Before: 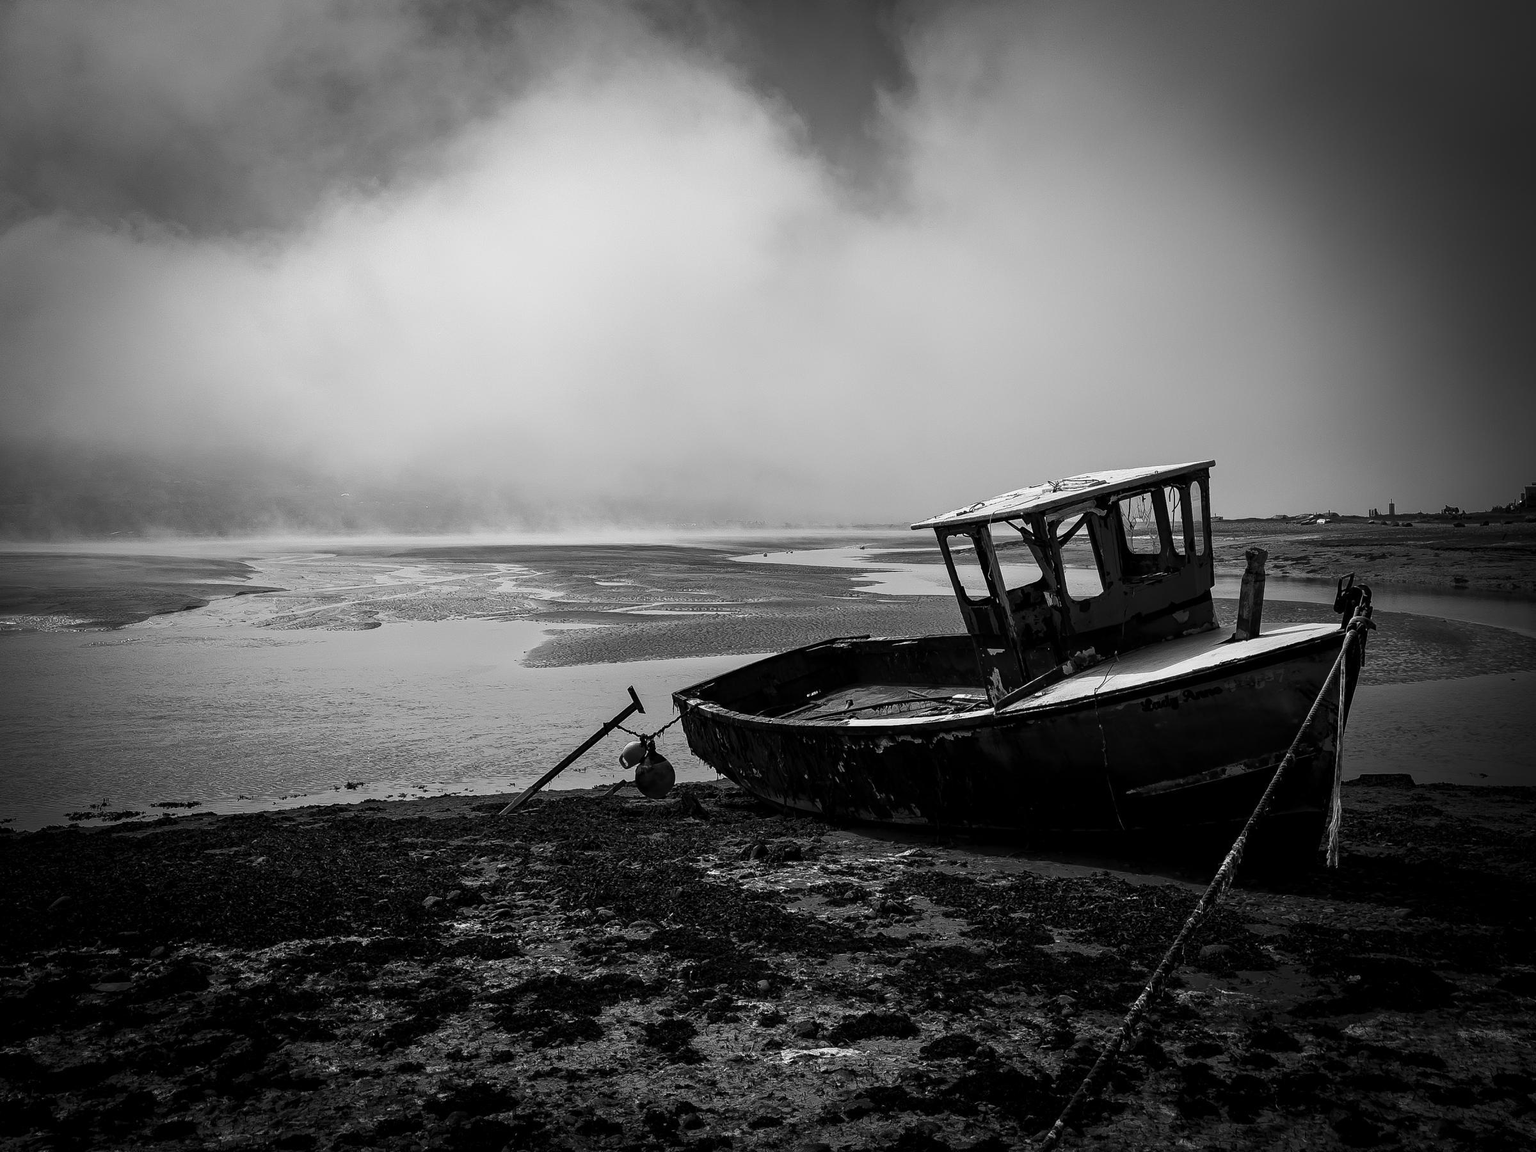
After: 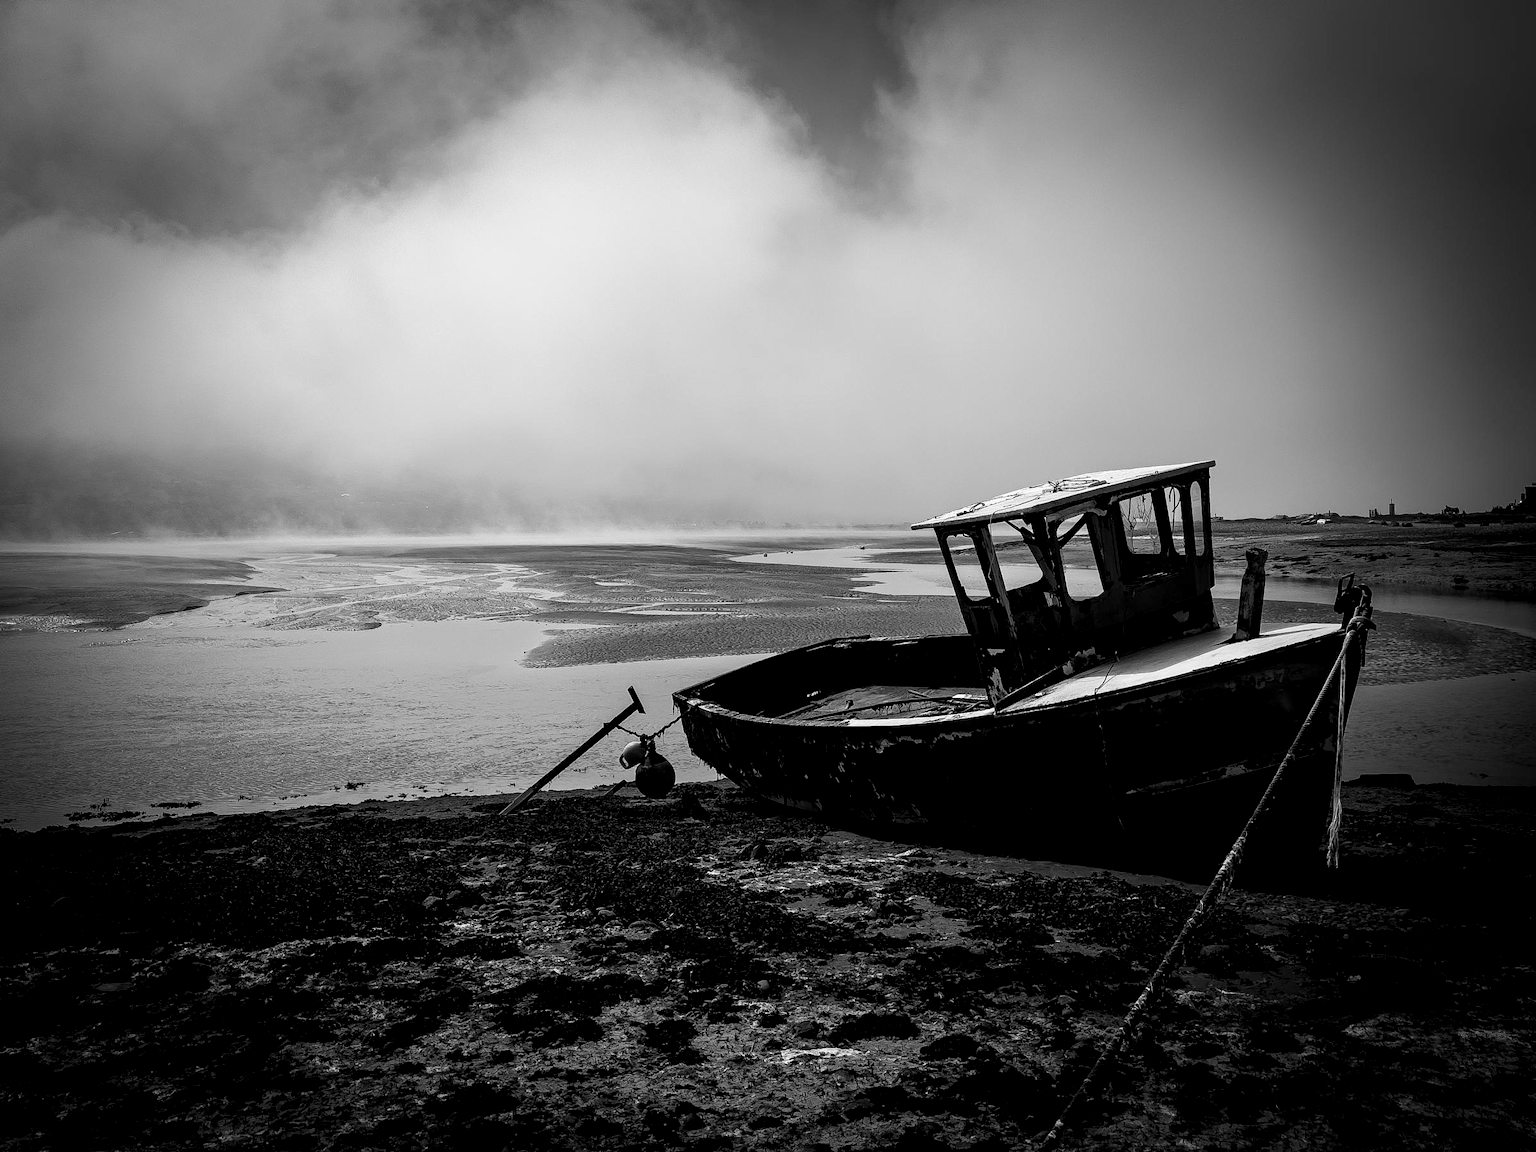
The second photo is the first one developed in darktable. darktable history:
exposure: black level correction 0.007, exposure 0.159 EV, compensate highlight preservation false
color correction: saturation 0.98
